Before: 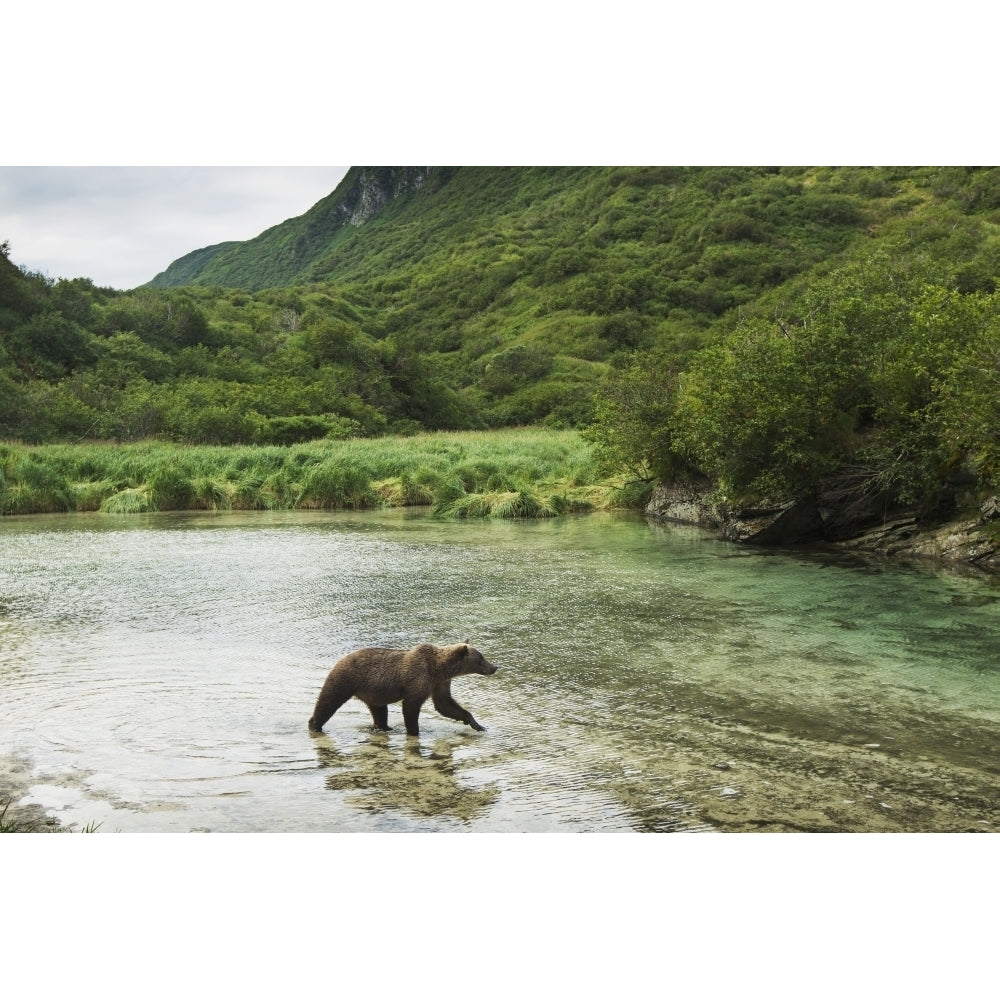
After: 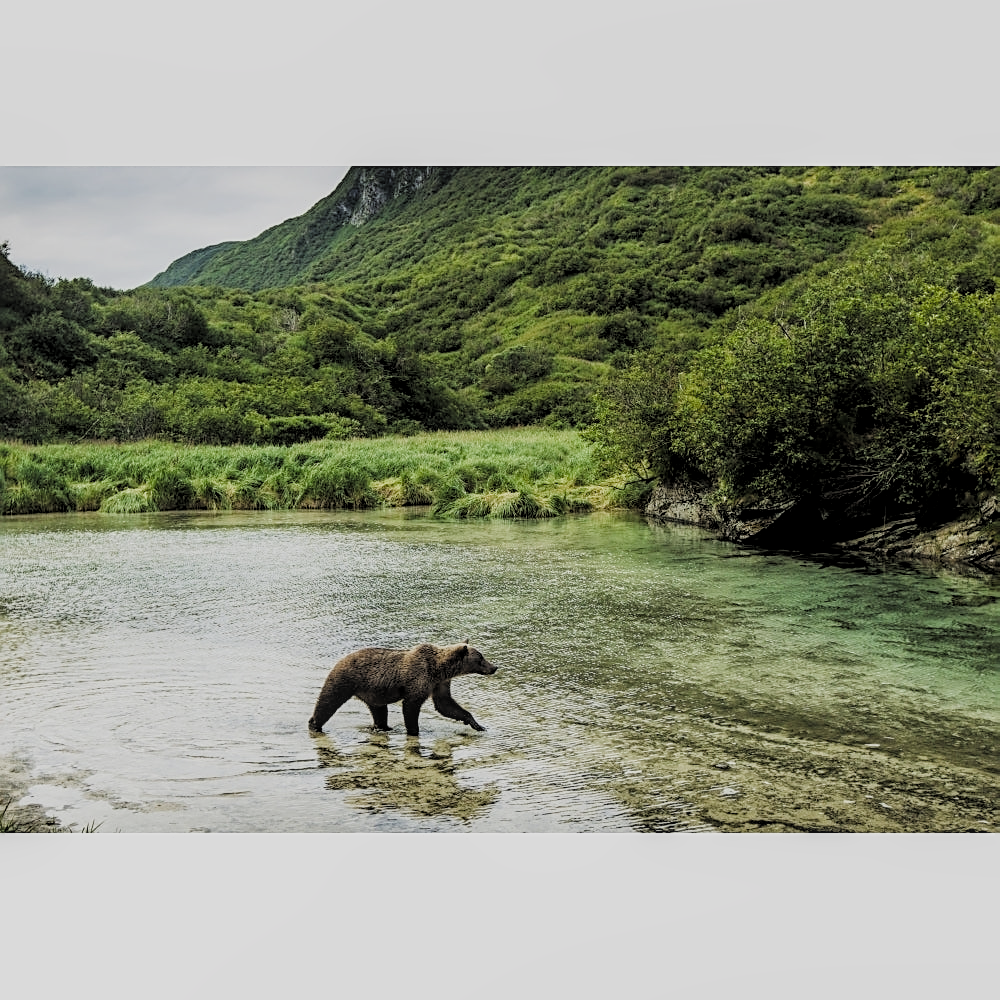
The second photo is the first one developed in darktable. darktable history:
sharpen: on, module defaults
color balance rgb: perceptual saturation grading › global saturation 14.95%
filmic rgb: black relative exposure -4.77 EV, white relative exposure 4.04 EV, hardness 2.83, add noise in highlights 0.1, color science v4 (2020), type of noise poissonian
local contrast: on, module defaults
